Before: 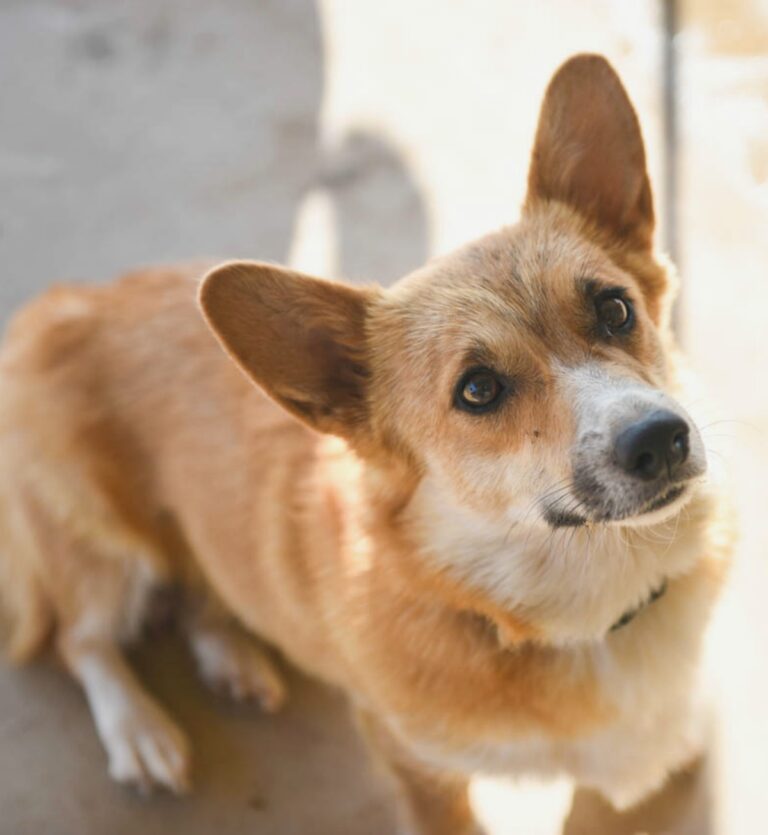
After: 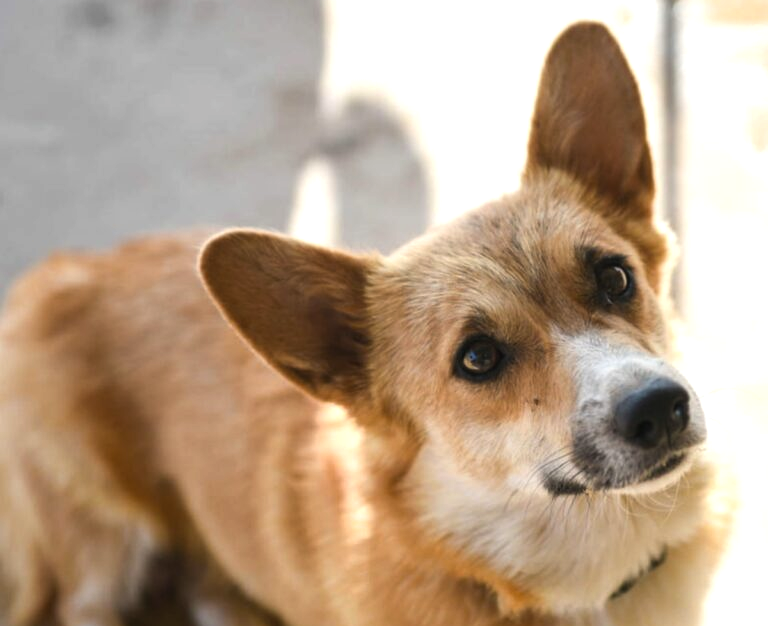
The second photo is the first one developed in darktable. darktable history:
color balance rgb: shadows lift › luminance -10%, power › luminance -9%, linear chroma grading › global chroma 10%, global vibrance 10%, contrast 15%, saturation formula JzAzBz (2021)
contrast brightness saturation: saturation -0.05
exposure: black level correction 0.001, exposure 0.014 EV, compensate highlight preservation false
crop: top 3.857%, bottom 21.132%
